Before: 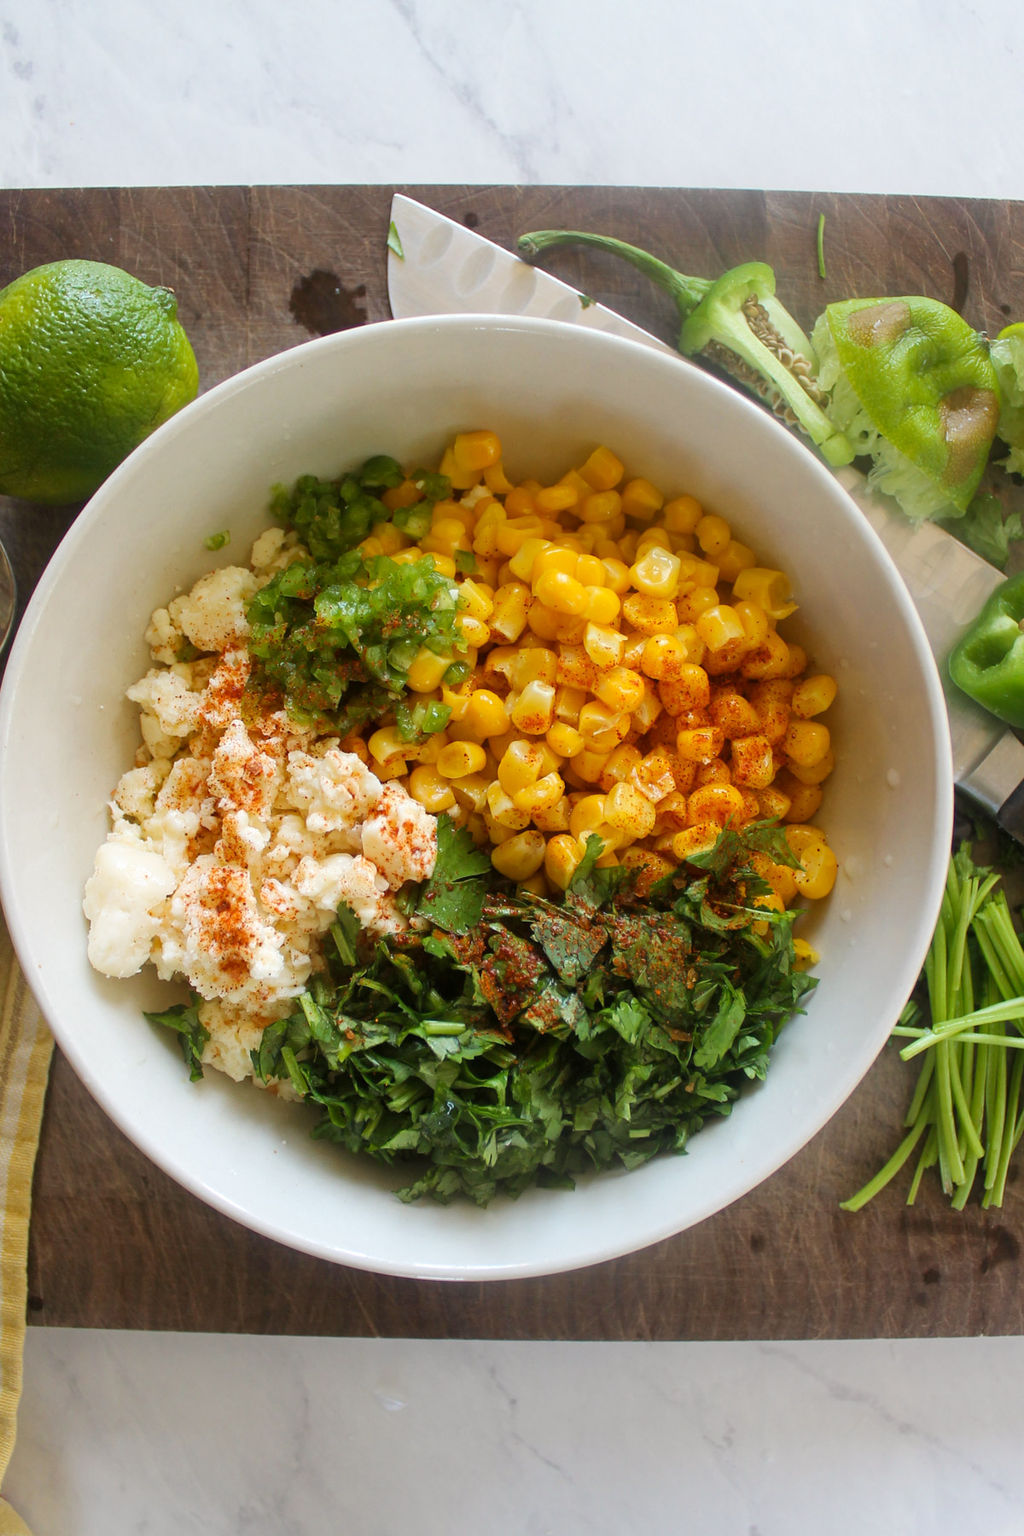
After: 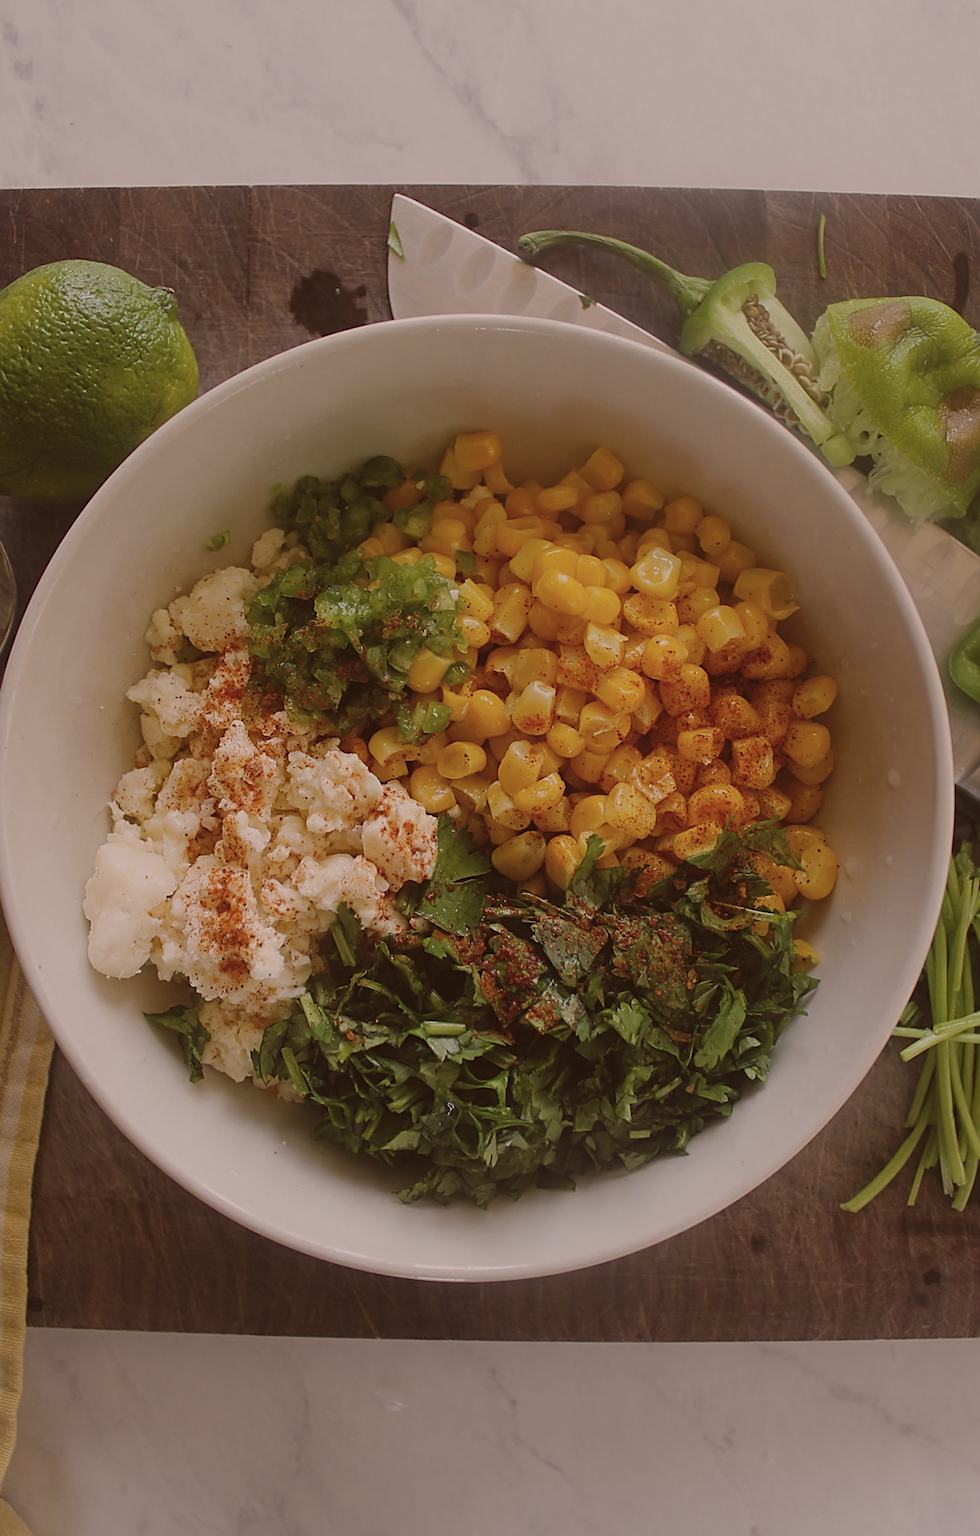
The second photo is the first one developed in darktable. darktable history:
sharpen: radius 1.936
color correction: highlights a* 10.22, highlights b* 9.67, shadows a* 8.5, shadows b* 8.4, saturation 0.78
exposure: black level correction -0.017, exposure -1.047 EV, compensate exposure bias true, compensate highlight preservation false
crop: right 4.254%, bottom 0.026%
